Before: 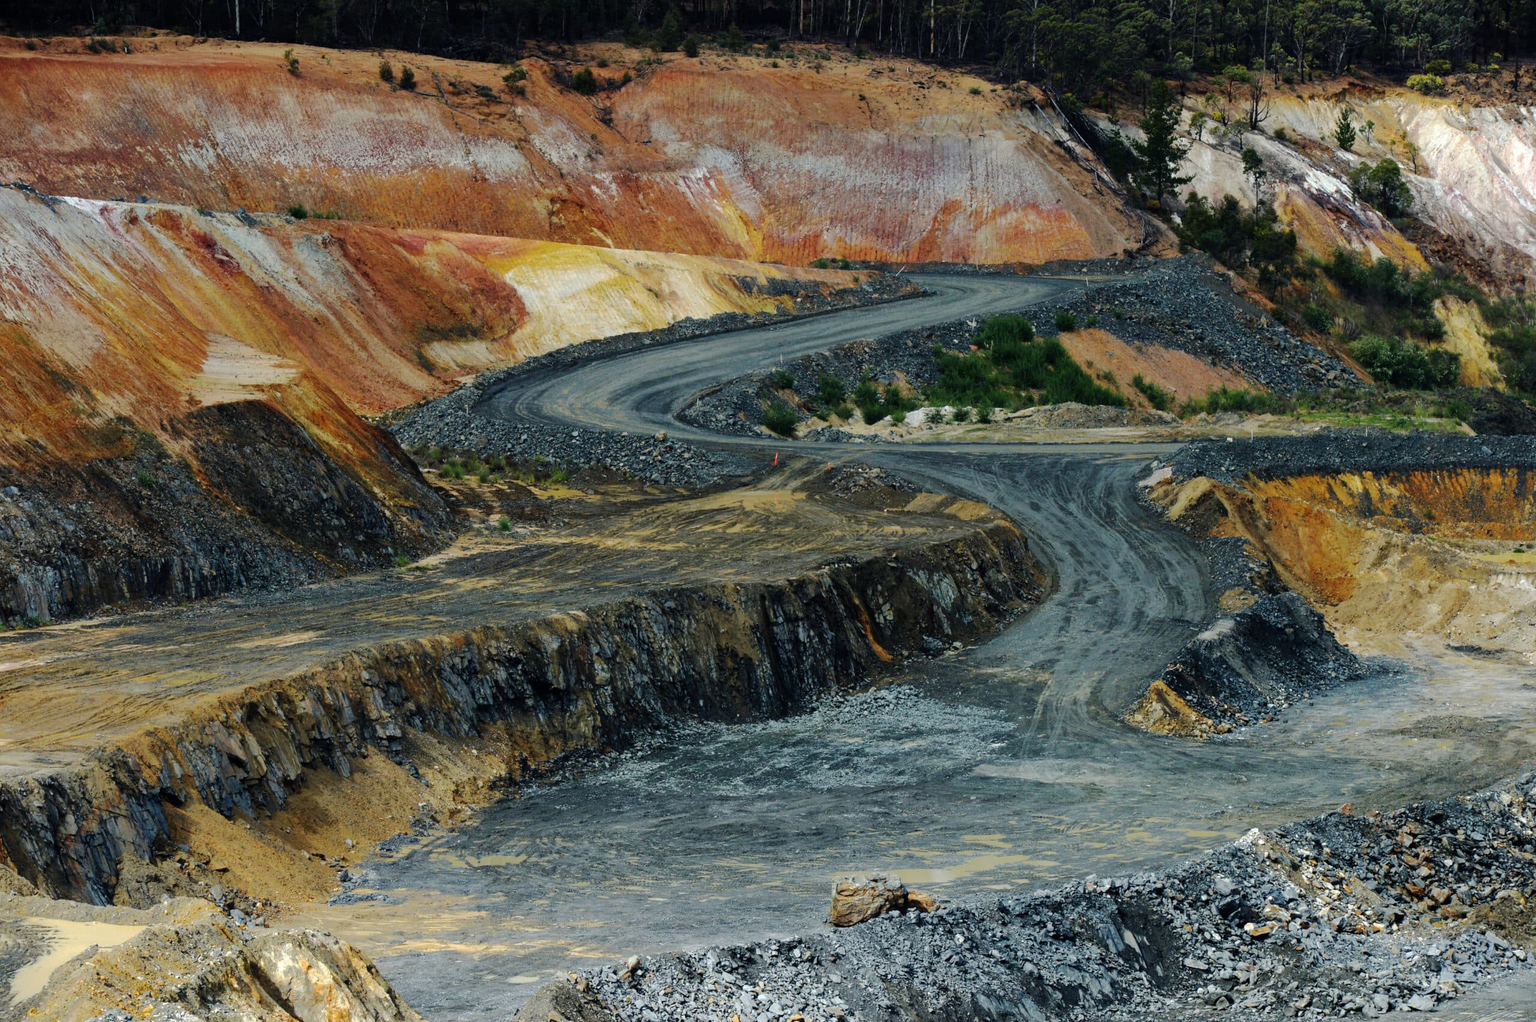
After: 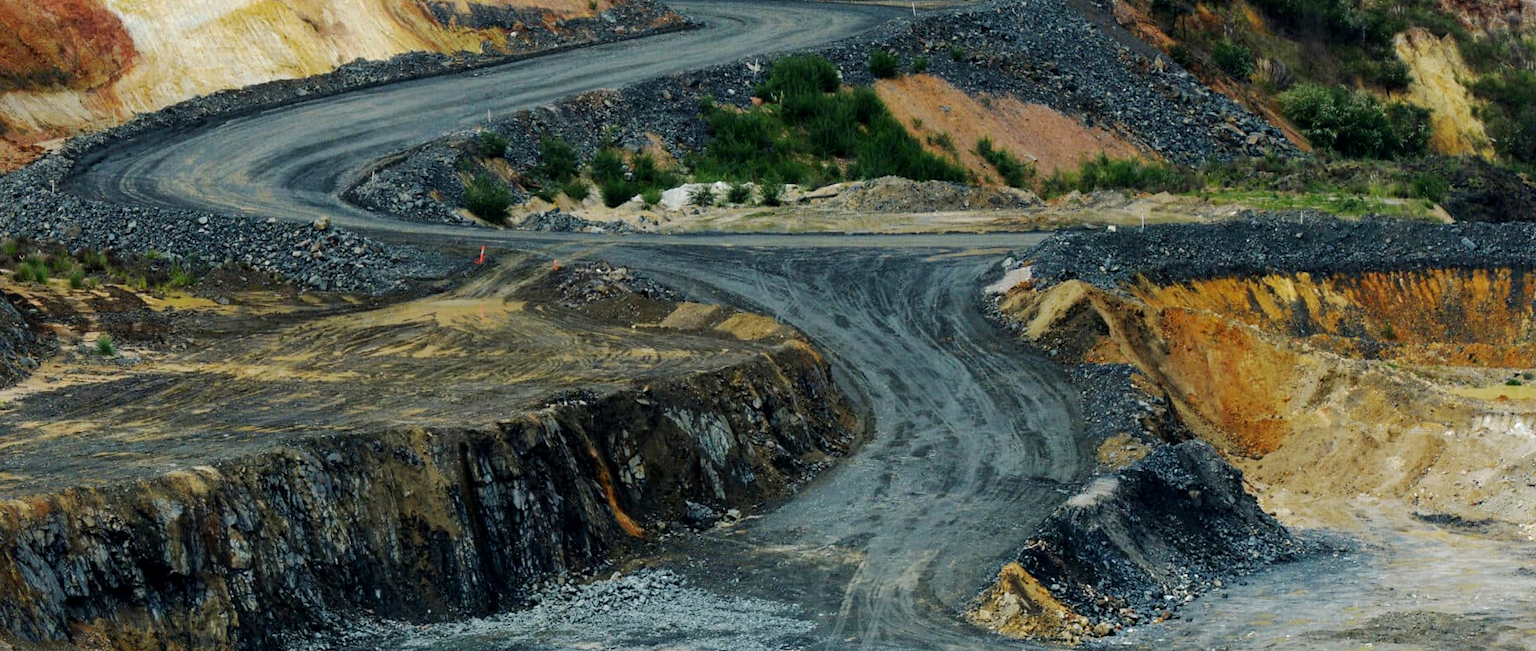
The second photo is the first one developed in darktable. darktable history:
crop and rotate: left 27.938%, top 27.046%, bottom 27.046%
exposure: black level correction 0.002, exposure 0.15 EV, compensate highlight preservation false
